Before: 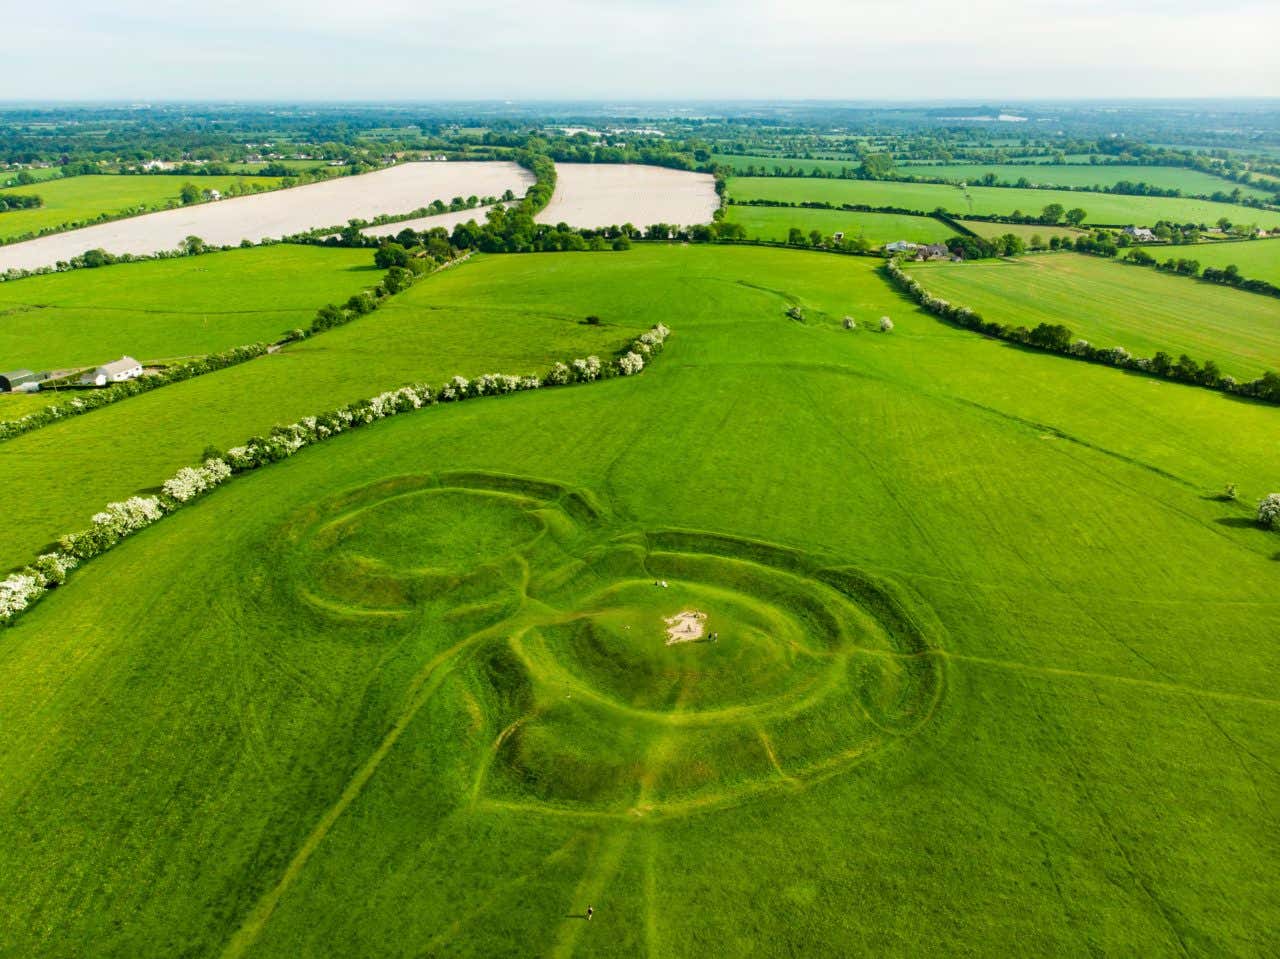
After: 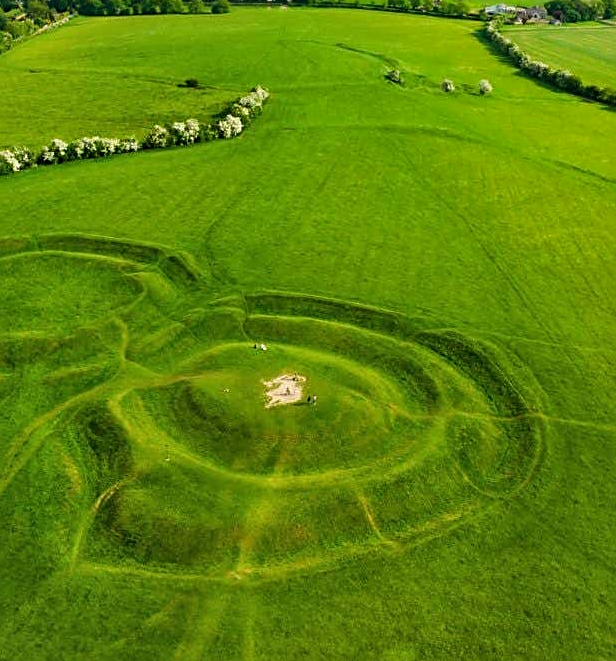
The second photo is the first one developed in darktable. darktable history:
sharpen: on, module defaults
shadows and highlights: low approximation 0.01, soften with gaussian
crop: left 31.342%, top 24.804%, right 20.425%, bottom 6.25%
tone equalizer: edges refinement/feathering 500, mask exposure compensation -1.57 EV, preserve details no
